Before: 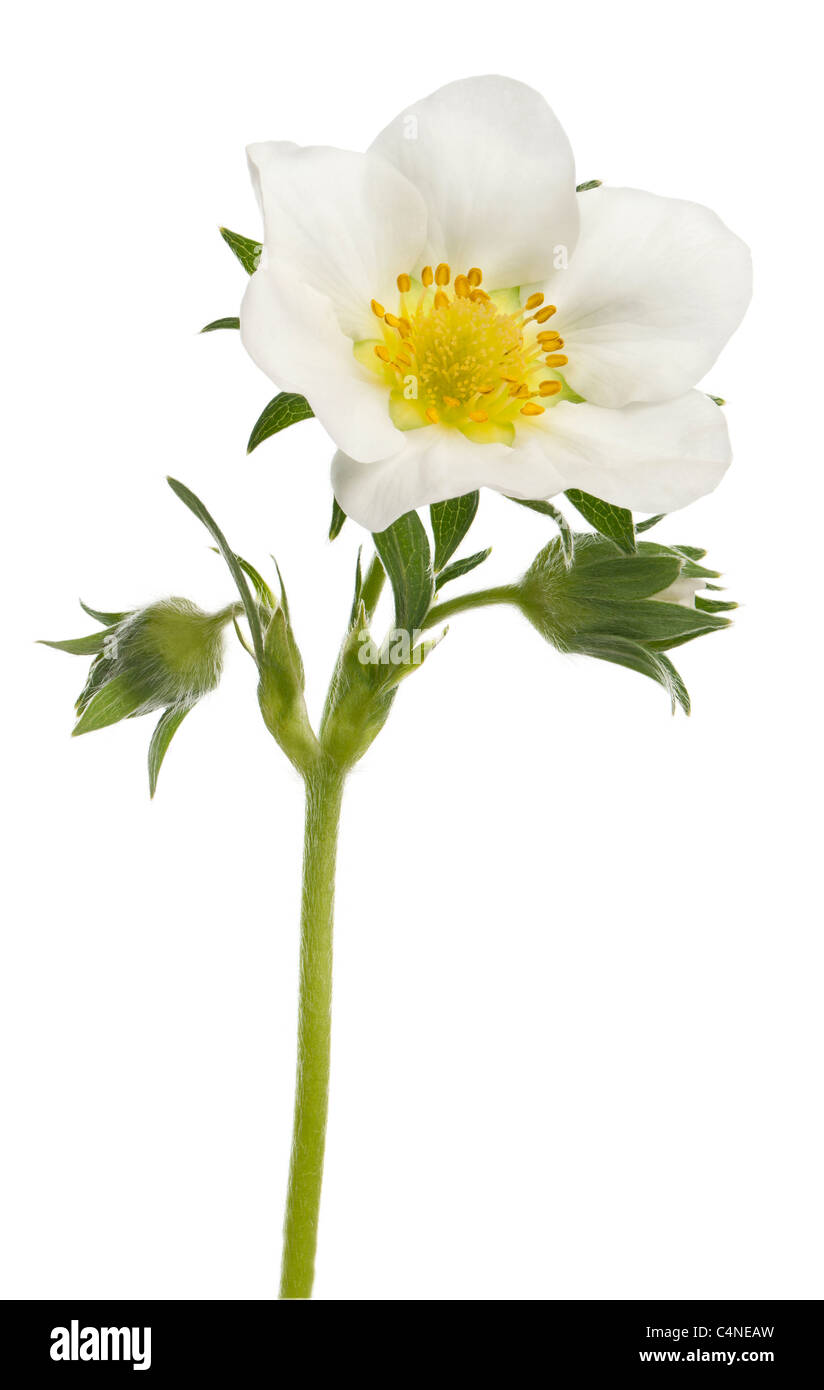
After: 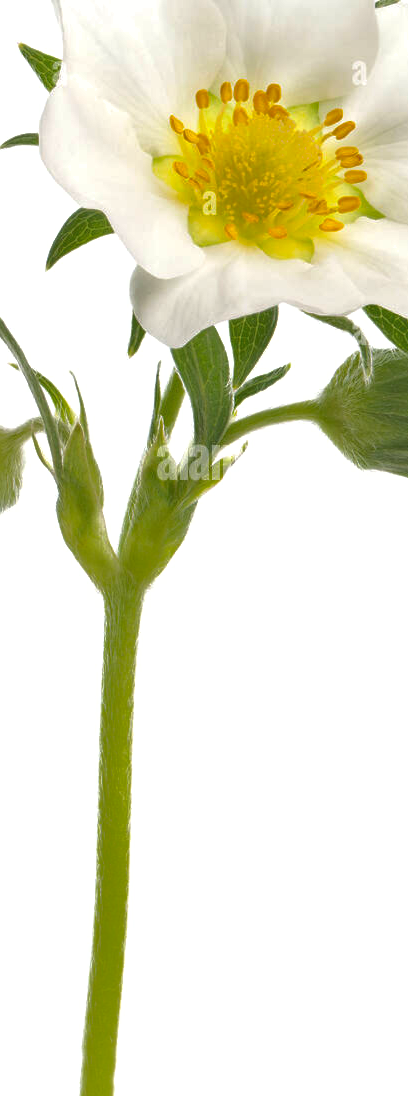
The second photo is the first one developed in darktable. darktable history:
shadows and highlights: on, module defaults
crop and rotate: angle 0.017°, left 24.458%, top 13.241%, right 25.892%, bottom 7.869%
exposure: exposure 0.2 EV, compensate exposure bias true, compensate highlight preservation false
